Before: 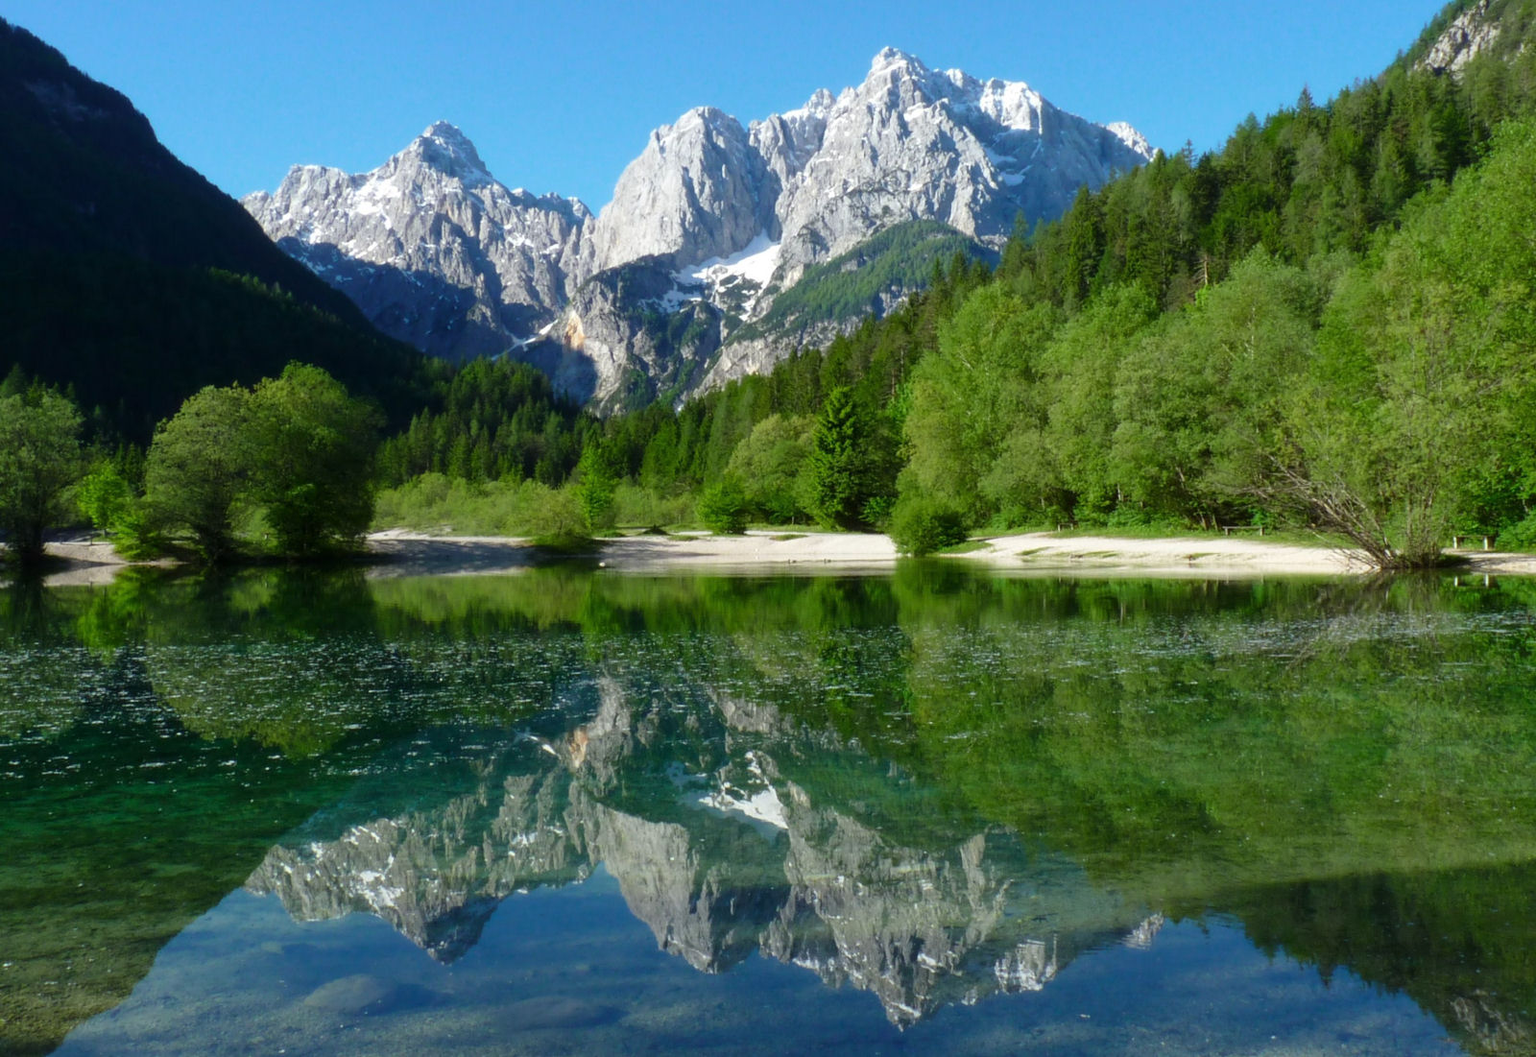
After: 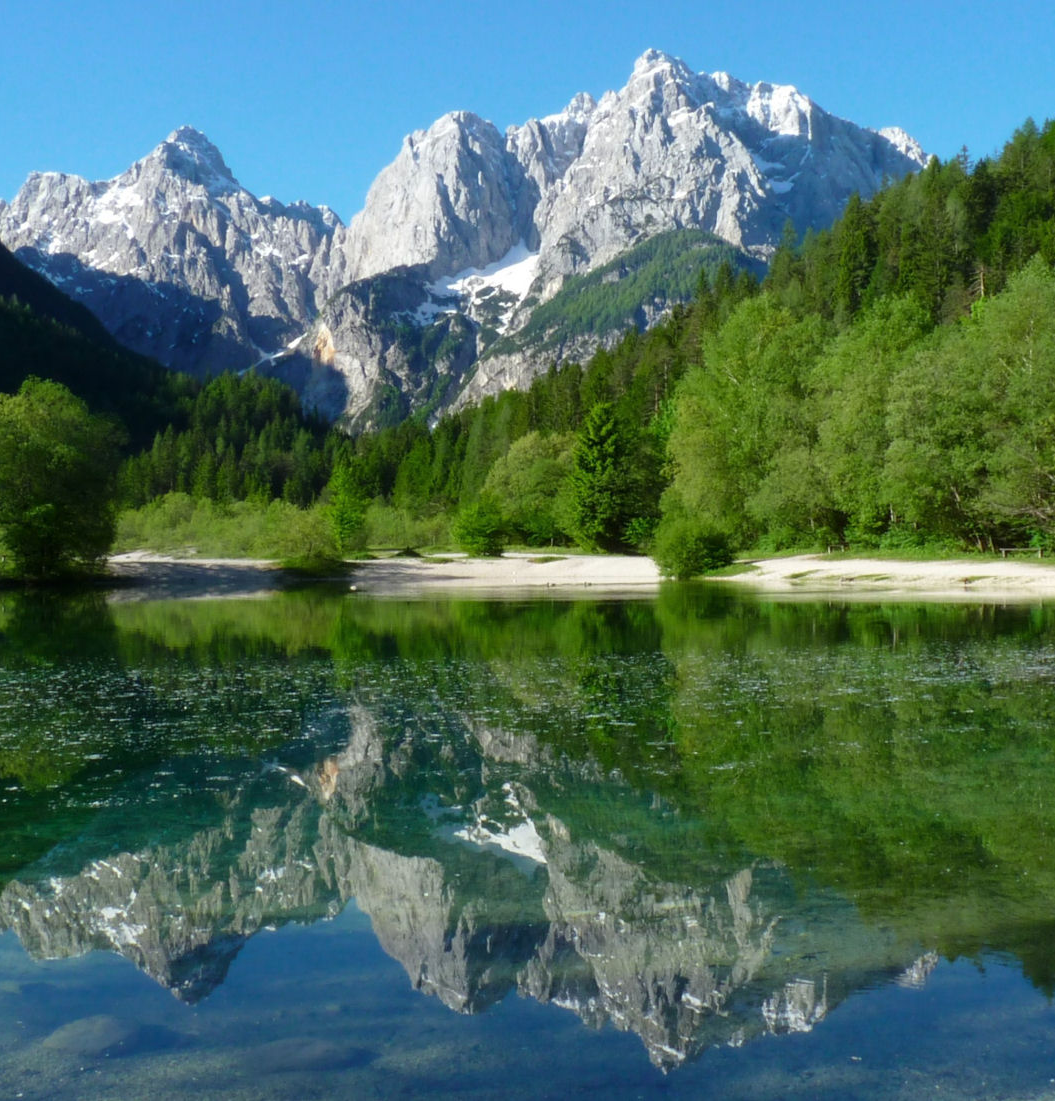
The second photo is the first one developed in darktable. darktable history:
crop: left 17.139%, right 16.915%
